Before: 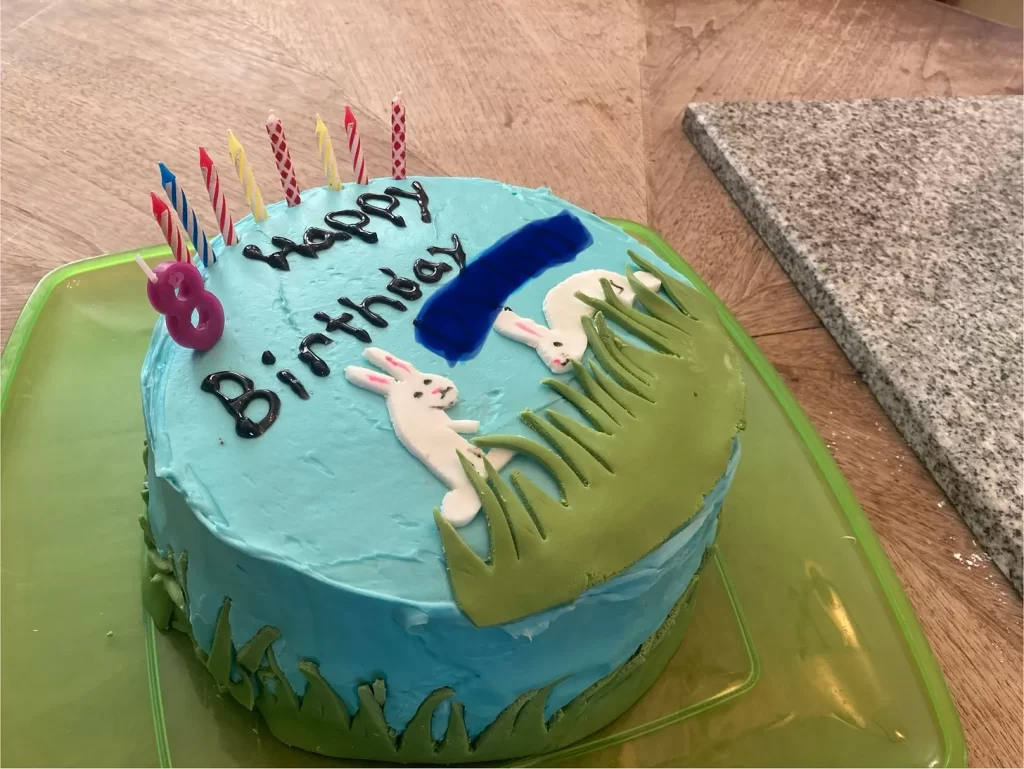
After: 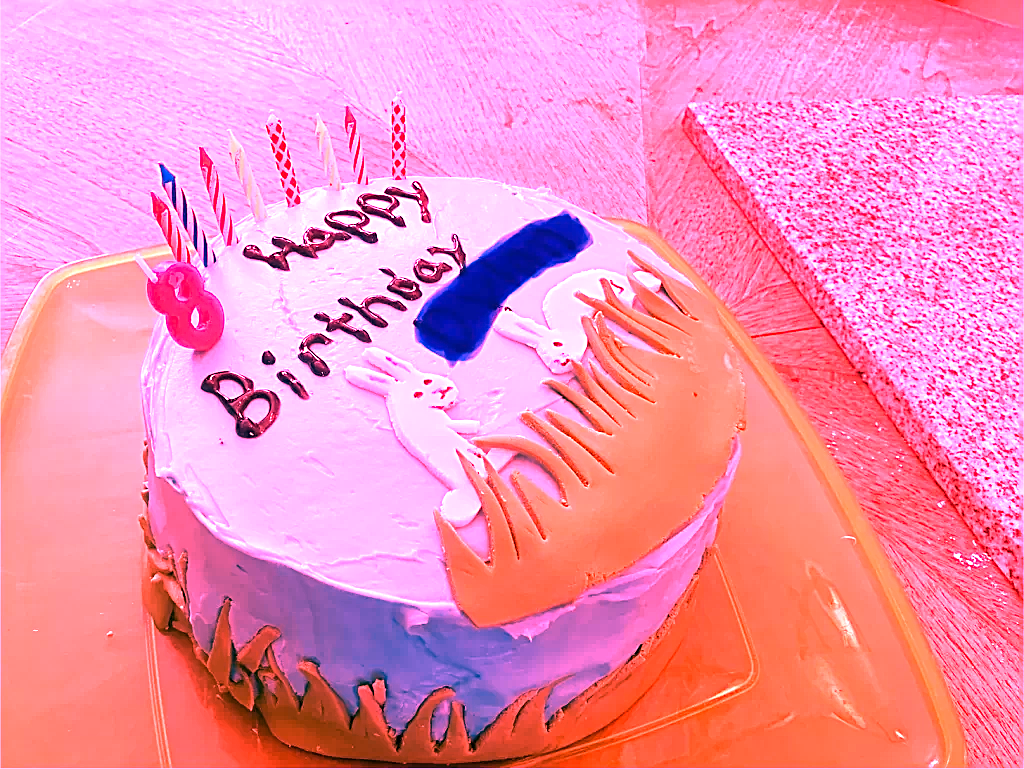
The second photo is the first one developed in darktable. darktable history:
white balance: red 4.26, blue 1.802
sharpen: on, module defaults
